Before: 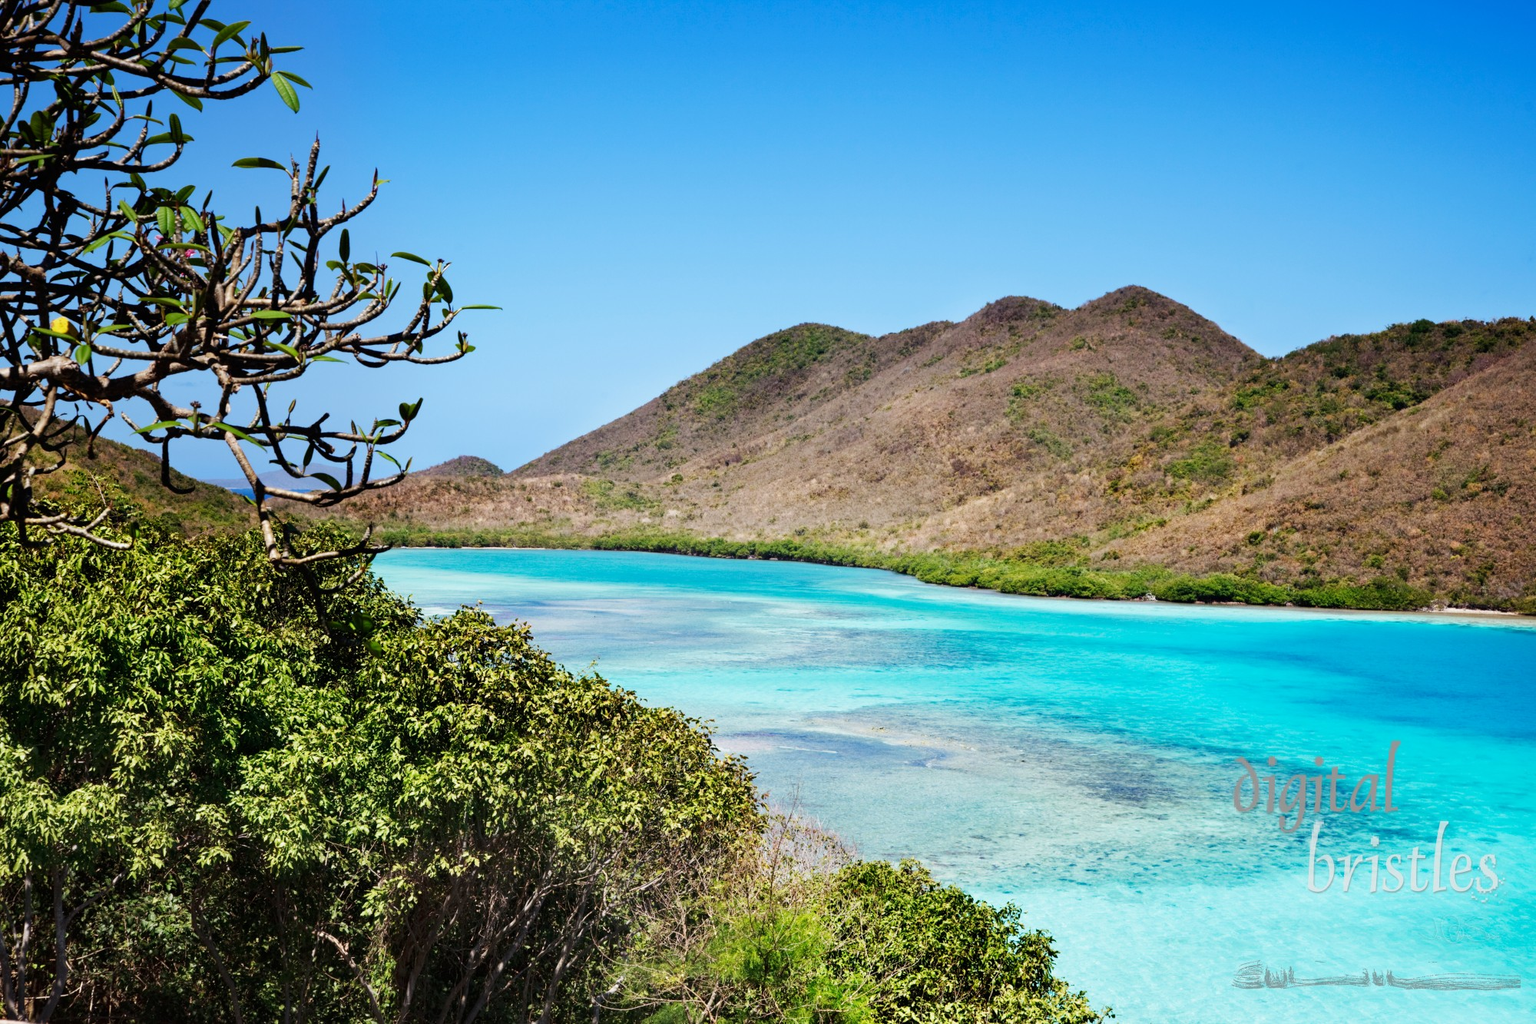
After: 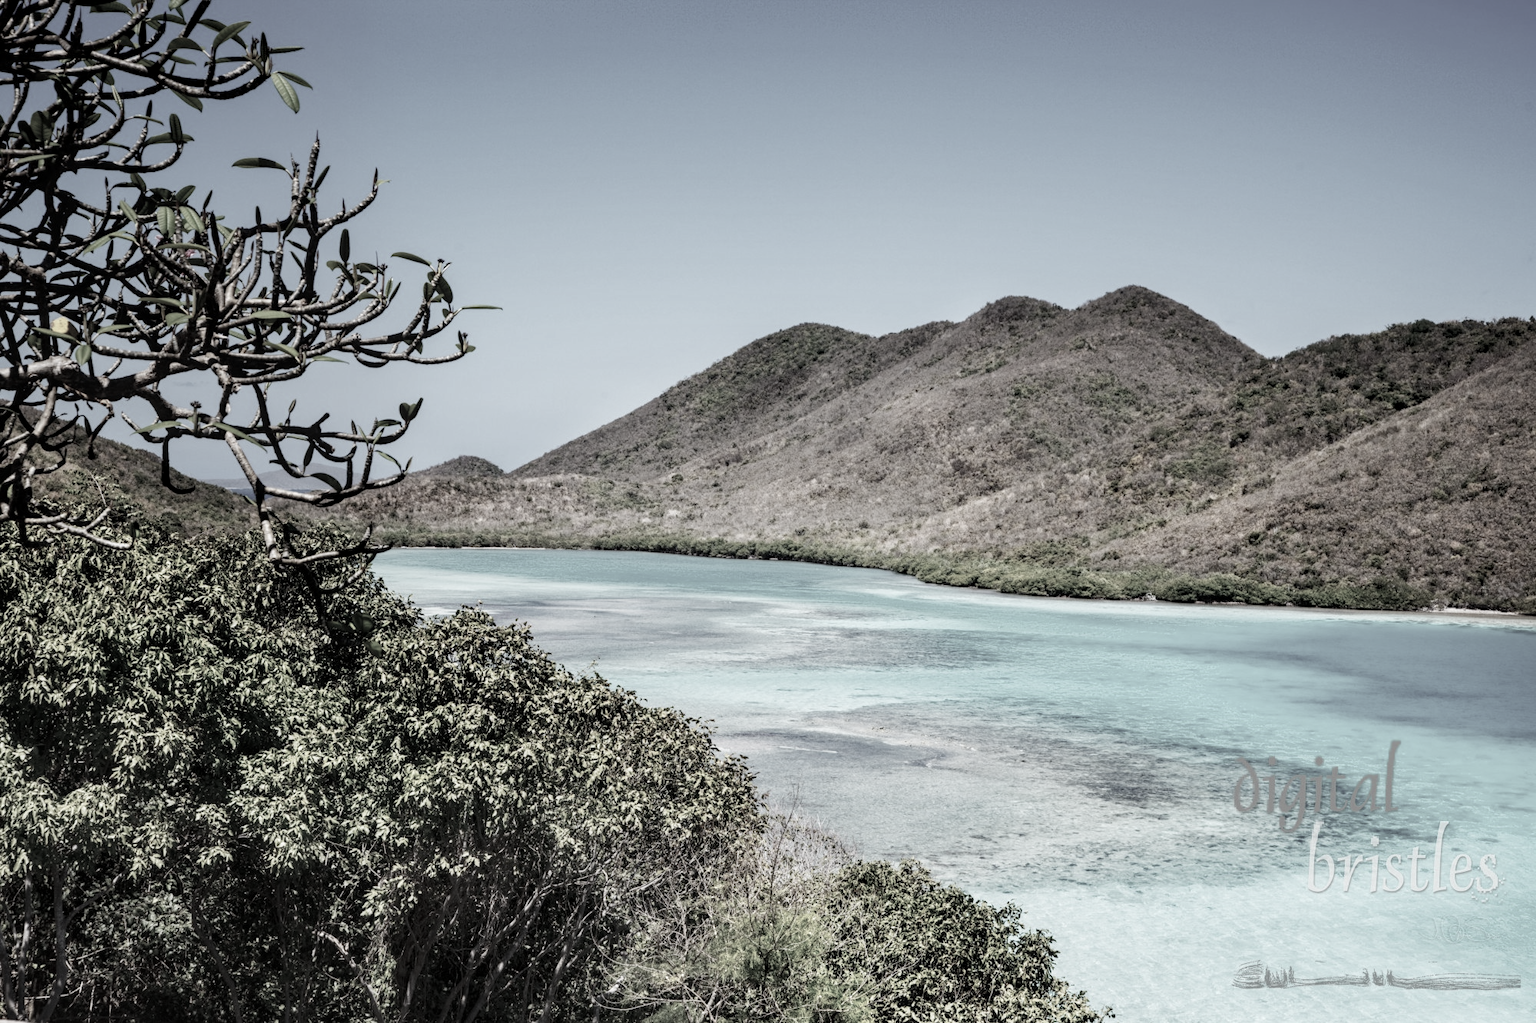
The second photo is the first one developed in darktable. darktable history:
color correction: saturation 0.2
local contrast: on, module defaults
